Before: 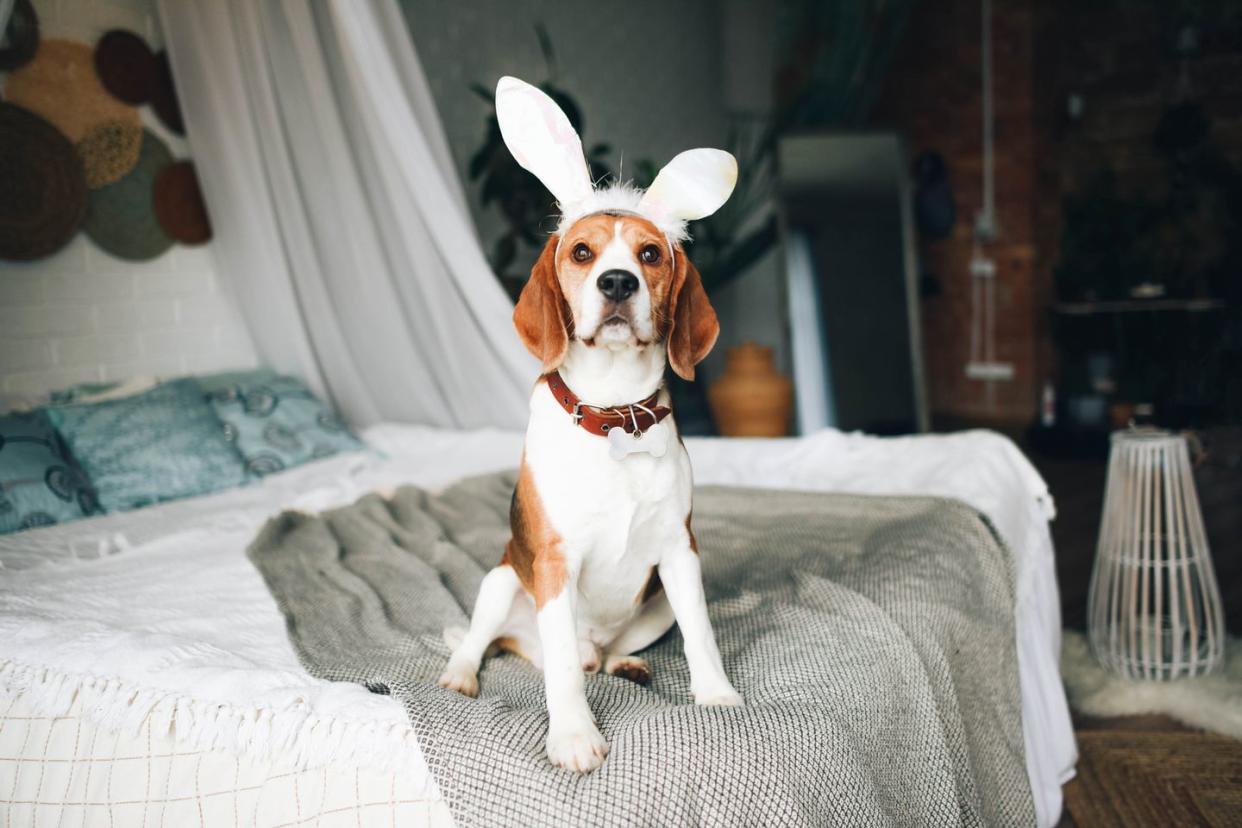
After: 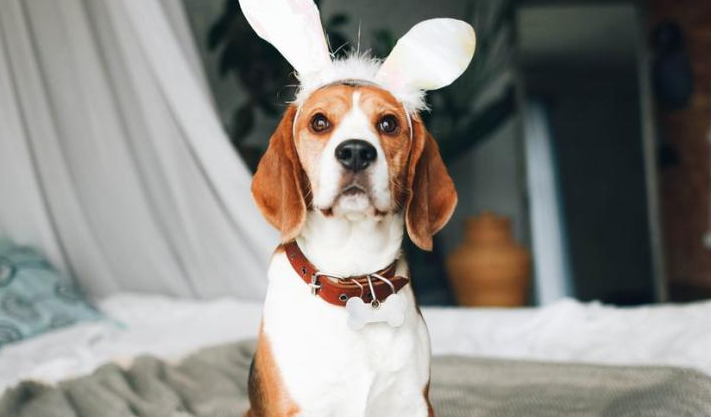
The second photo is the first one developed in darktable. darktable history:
crop: left 21.12%, top 15.766%, right 21.559%, bottom 33.799%
